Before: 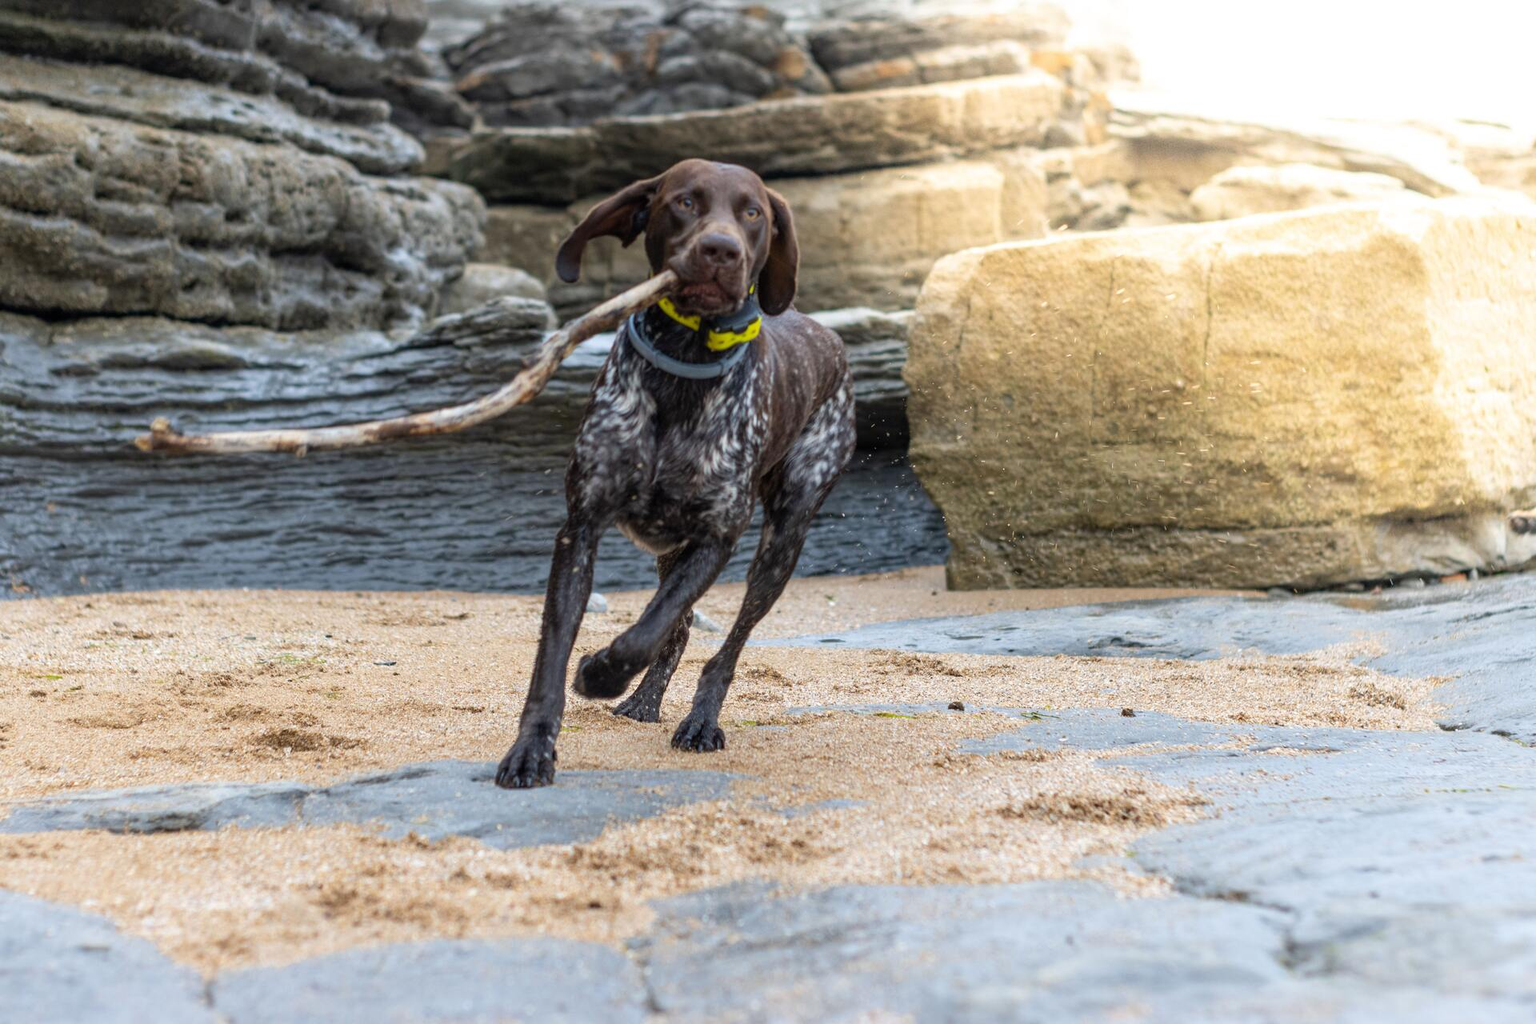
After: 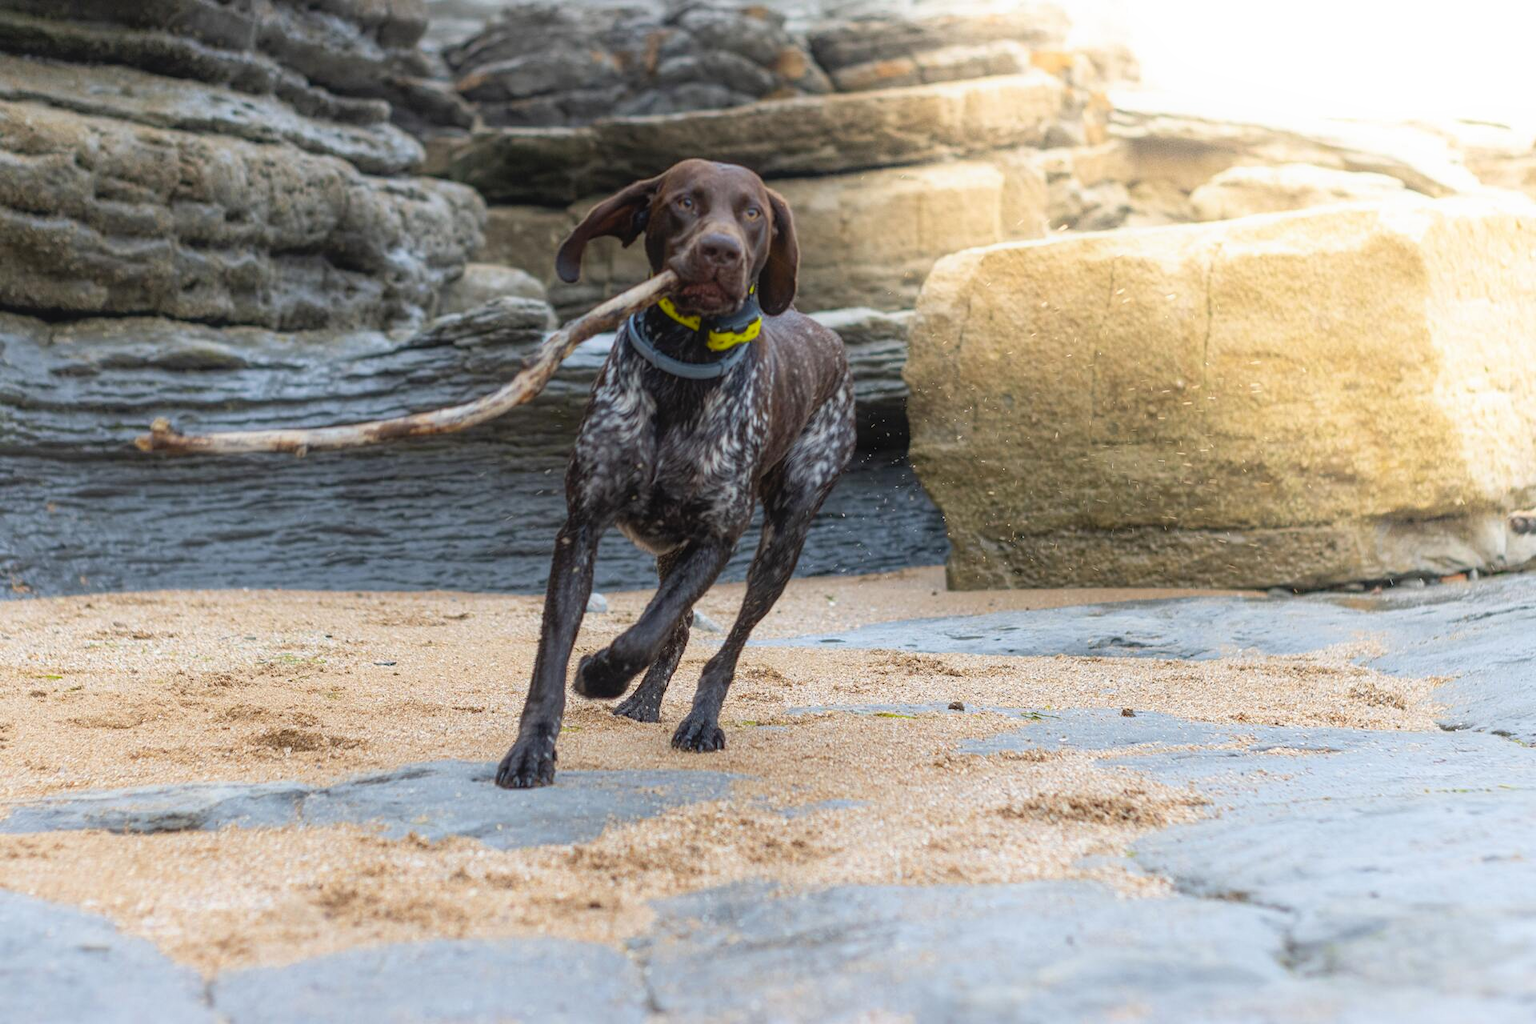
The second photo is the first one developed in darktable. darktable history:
contrast equalizer: octaves 7, y [[0.5, 0.486, 0.447, 0.446, 0.489, 0.5], [0.5 ×6], [0.5 ×6], [0 ×6], [0 ×6]]
